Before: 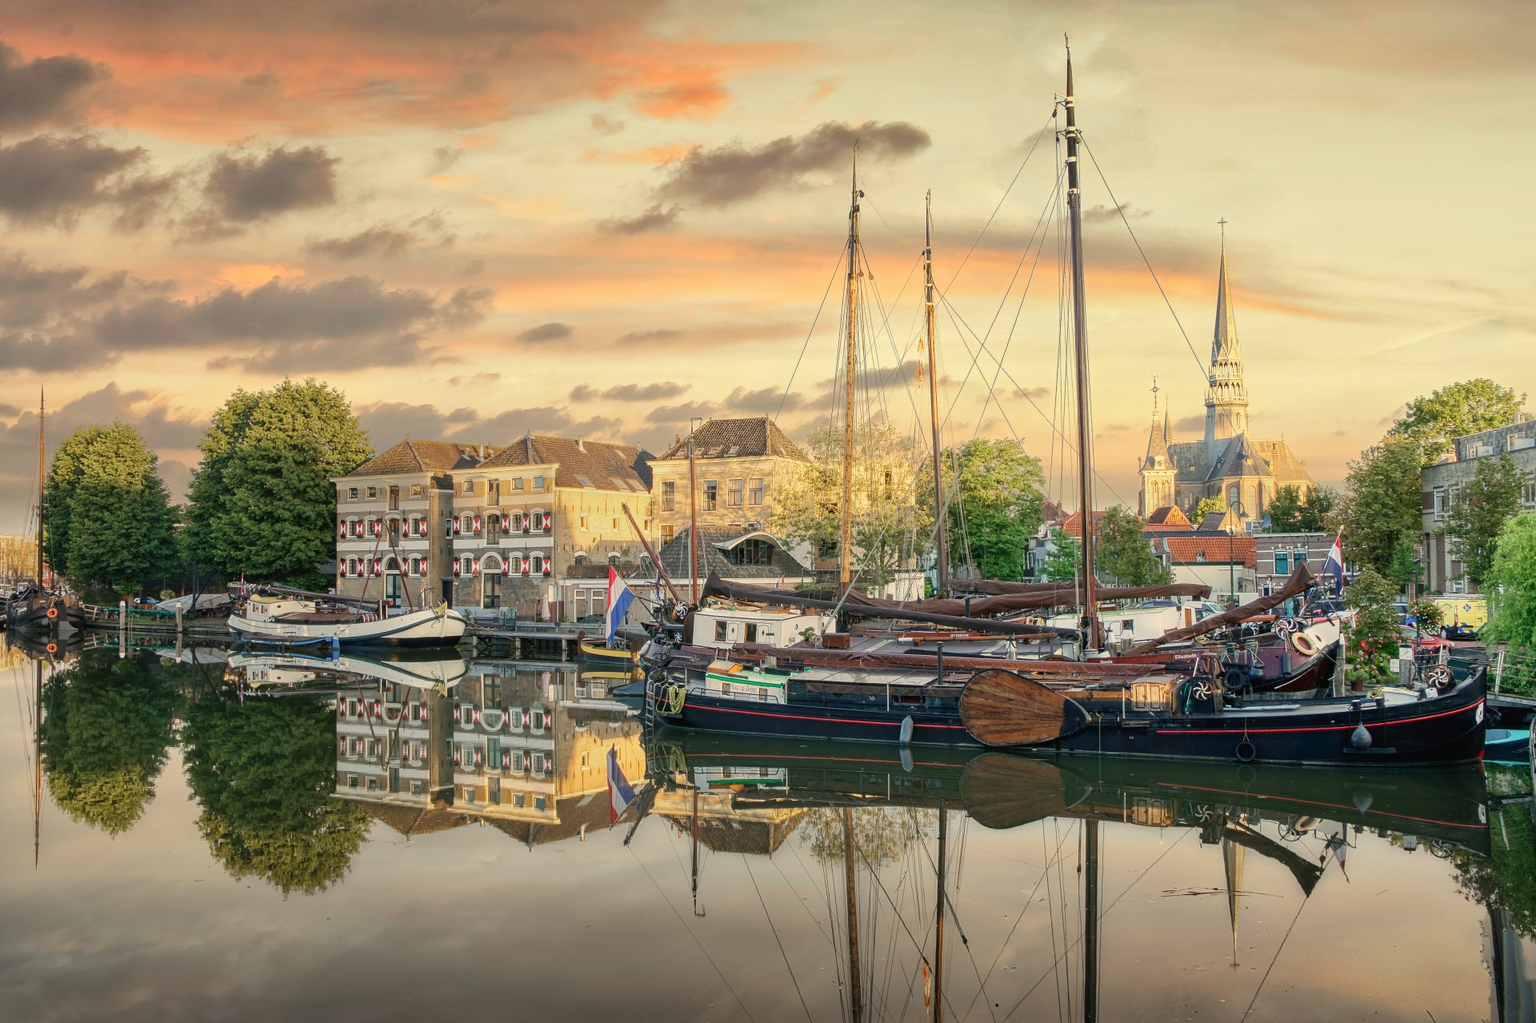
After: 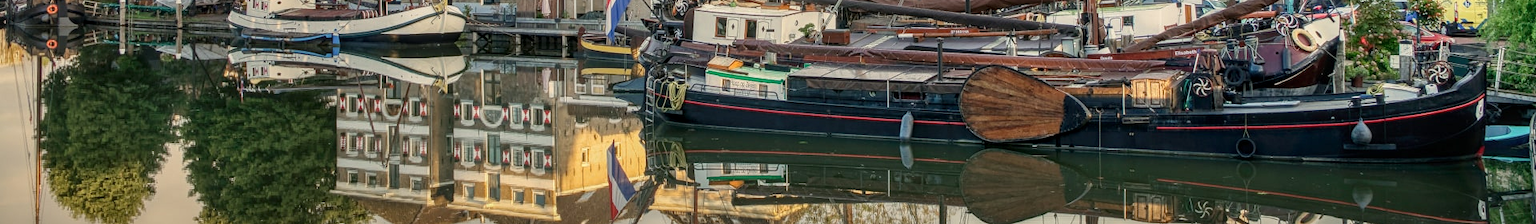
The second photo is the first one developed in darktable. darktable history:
crop and rotate: top 59.066%, bottom 18.946%
local contrast: on, module defaults
